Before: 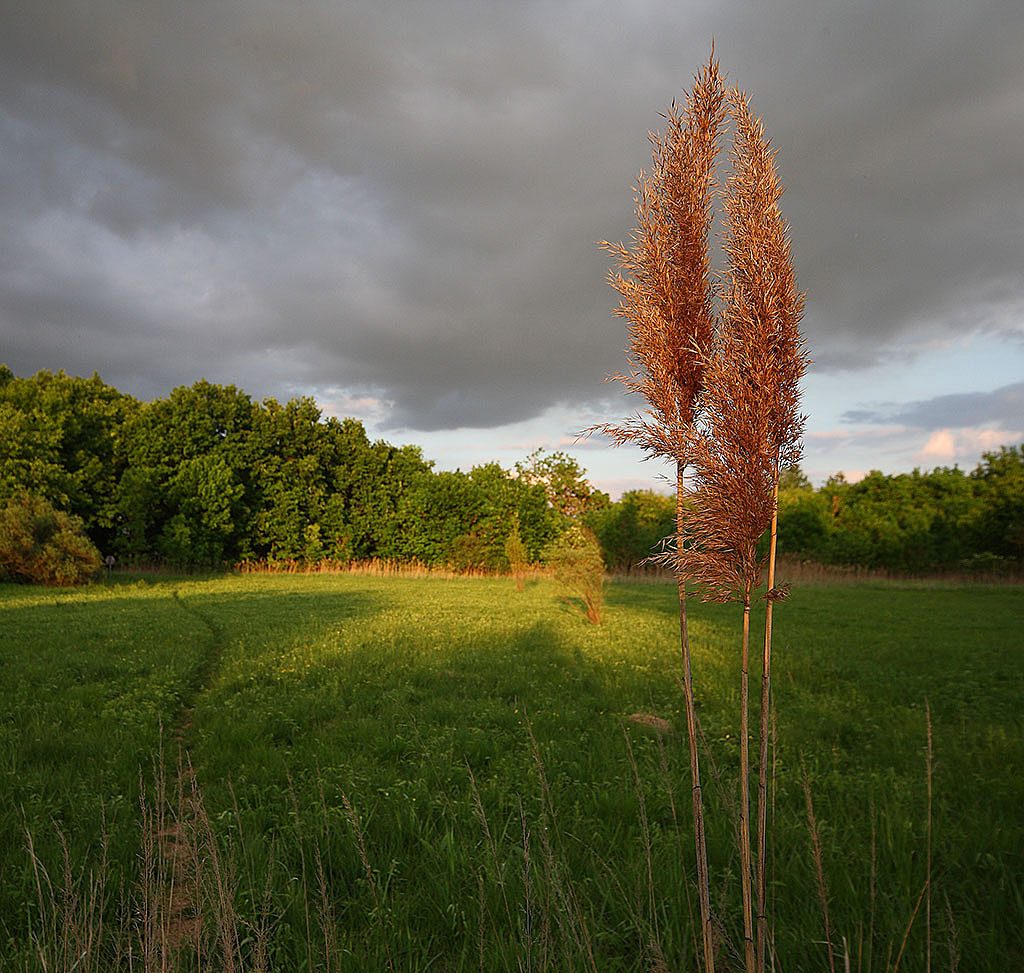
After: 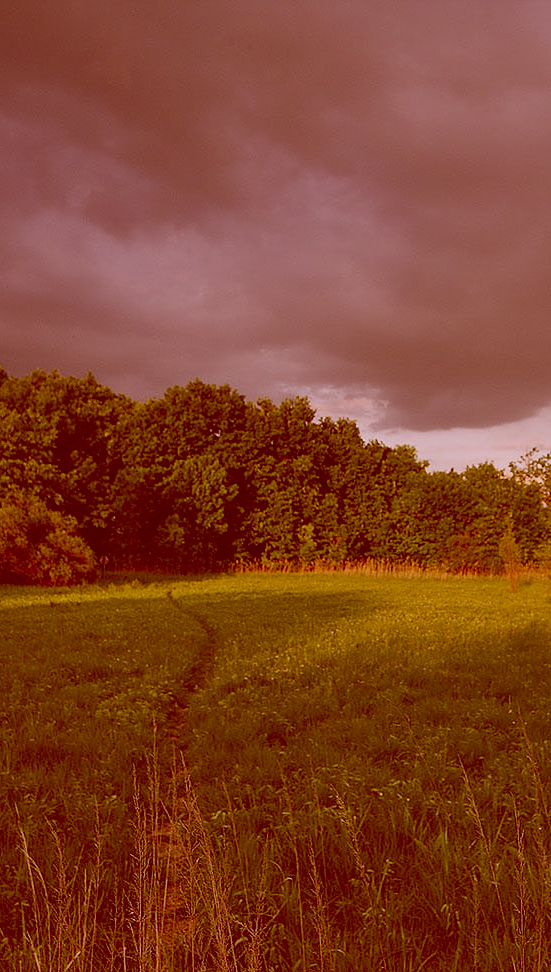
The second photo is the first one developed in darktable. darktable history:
color correction: highlights a* 9.03, highlights b* 8.71, shadows a* 40, shadows b* 40, saturation 0.8
color zones: curves: ch0 [(0, 0.425) (0.143, 0.422) (0.286, 0.42) (0.429, 0.419) (0.571, 0.419) (0.714, 0.42) (0.857, 0.422) (1, 0.425)]
crop: left 0.587%, right 45.588%, bottom 0.086%
shadows and highlights: shadows 53, soften with gaussian
graduated density: hue 238.83°, saturation 50%
color balance: lift [1, 1.011, 0.999, 0.989], gamma [1.109, 1.045, 1.039, 0.955], gain [0.917, 0.936, 0.952, 1.064], contrast 2.32%, contrast fulcrum 19%, output saturation 101%
